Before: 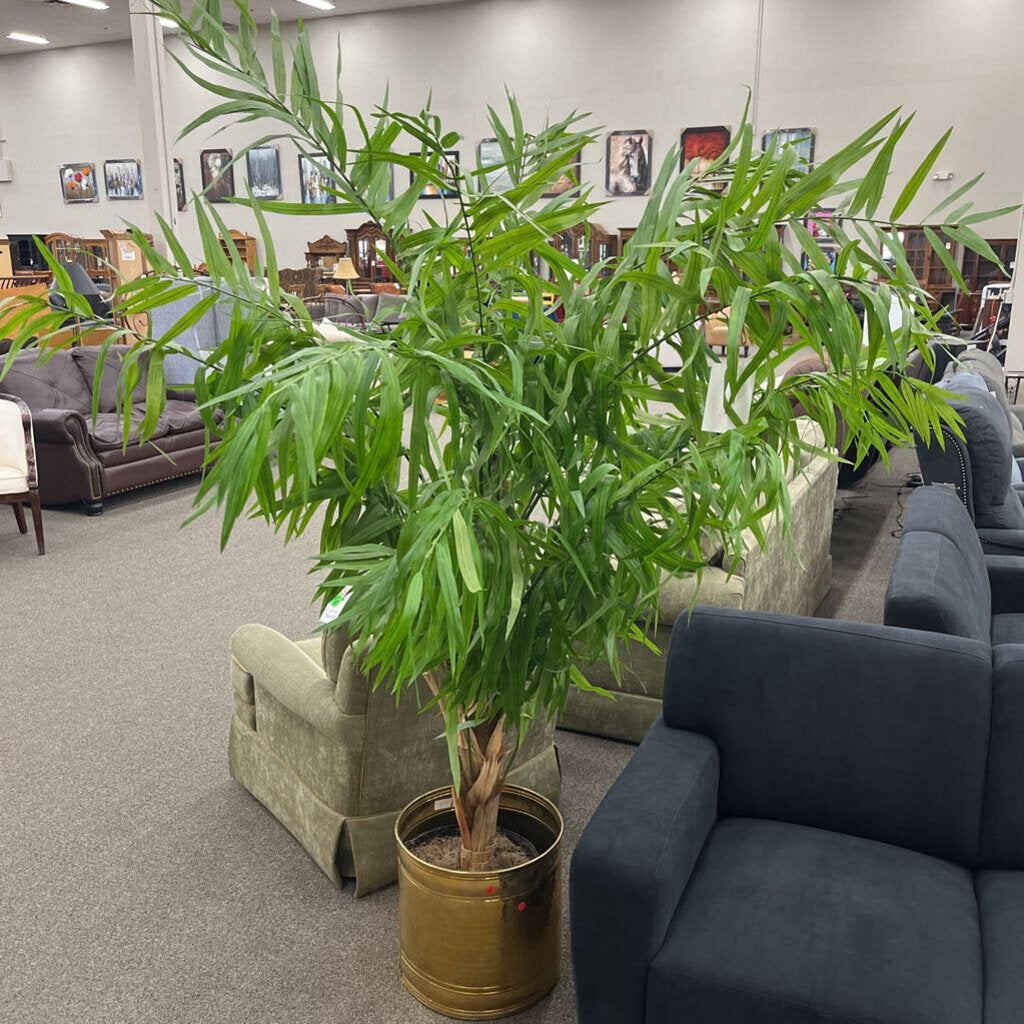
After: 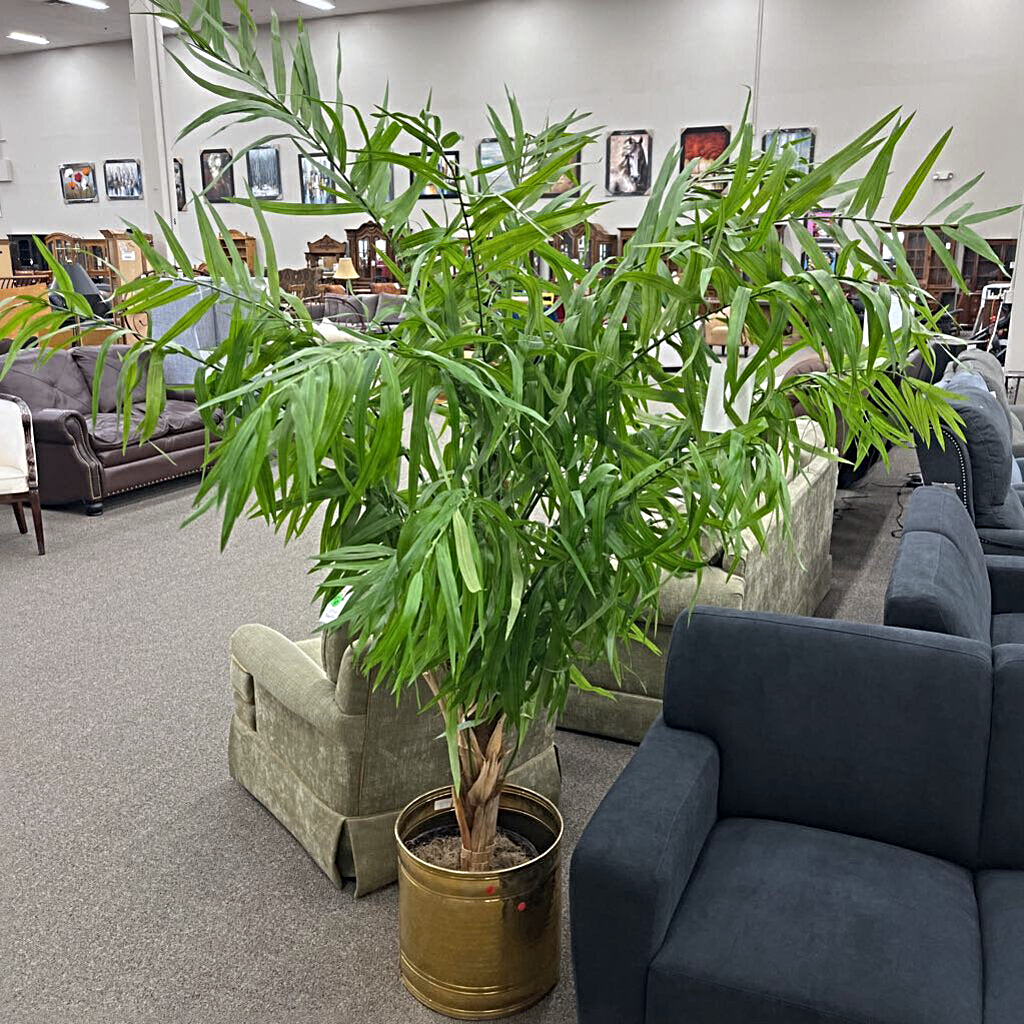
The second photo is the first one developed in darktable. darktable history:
white balance: red 0.983, blue 1.036
sharpen: radius 4.883
